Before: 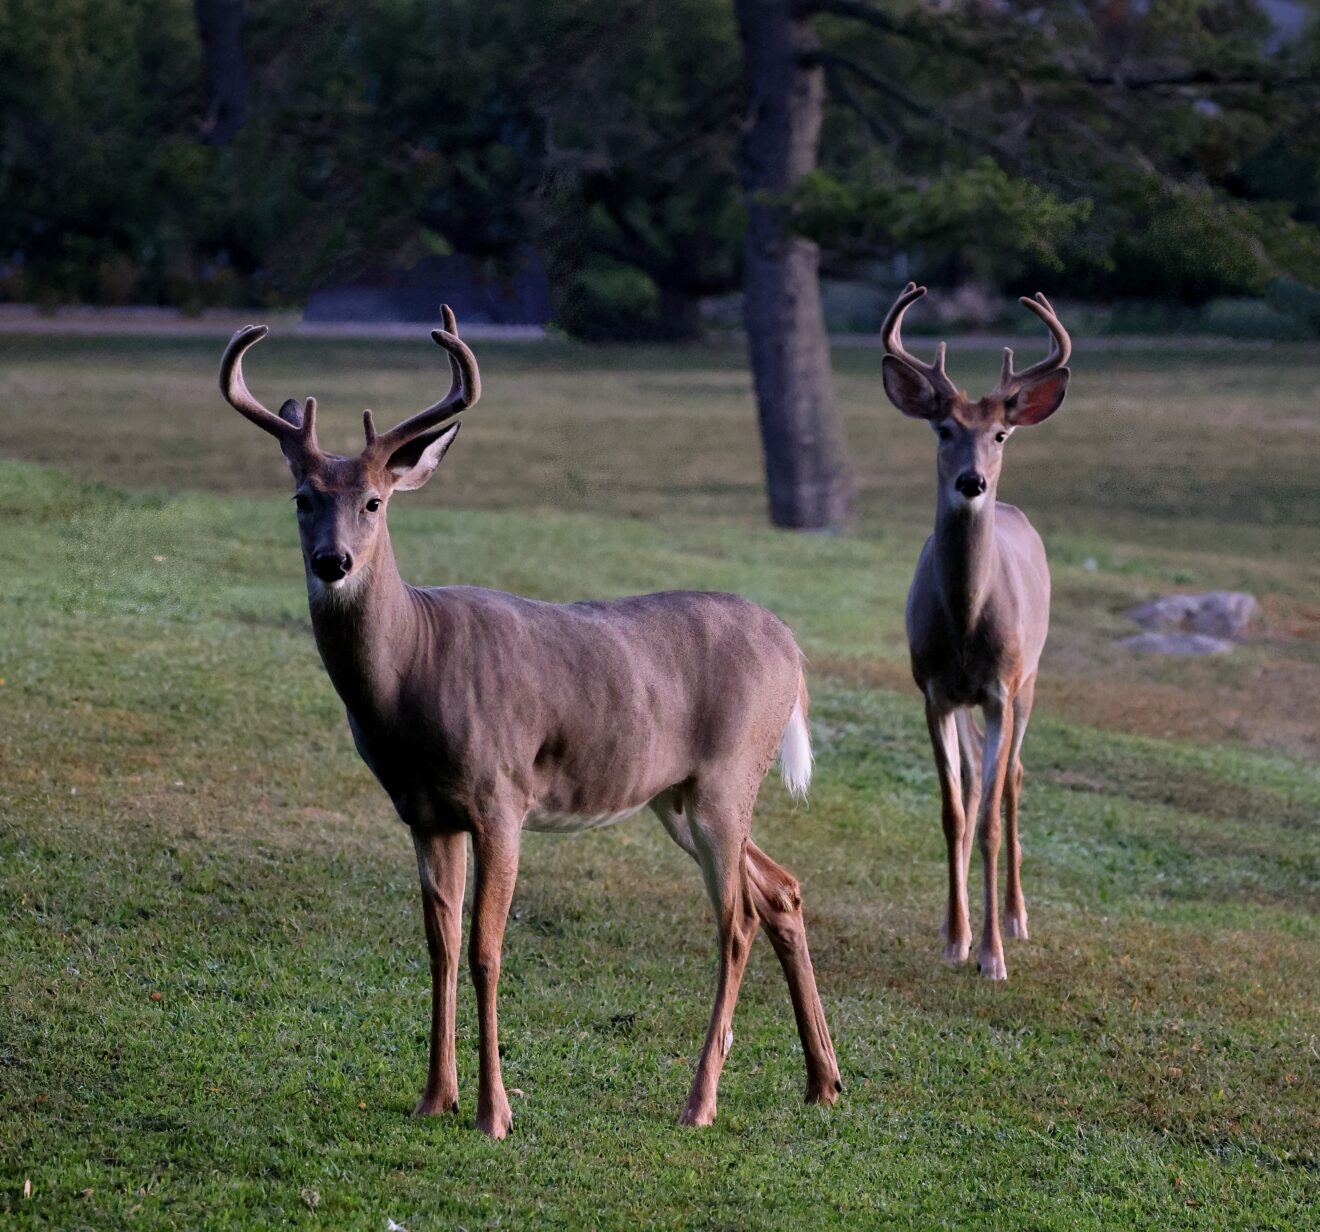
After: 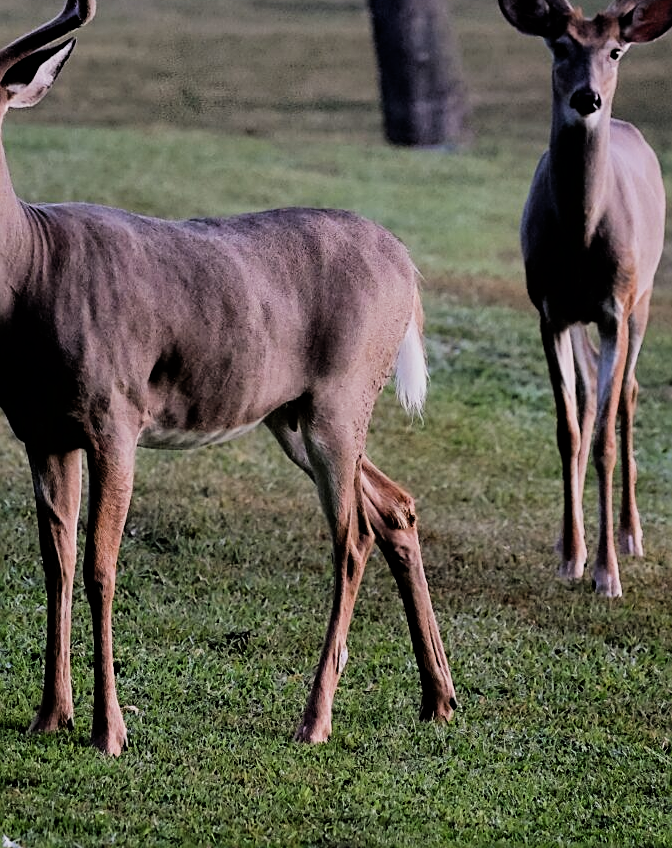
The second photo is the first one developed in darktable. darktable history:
crop and rotate: left 29.237%, top 31.152%, right 19.807%
sharpen: on, module defaults
filmic rgb: black relative exposure -5 EV, hardness 2.88, contrast 1.3, highlights saturation mix -30%
